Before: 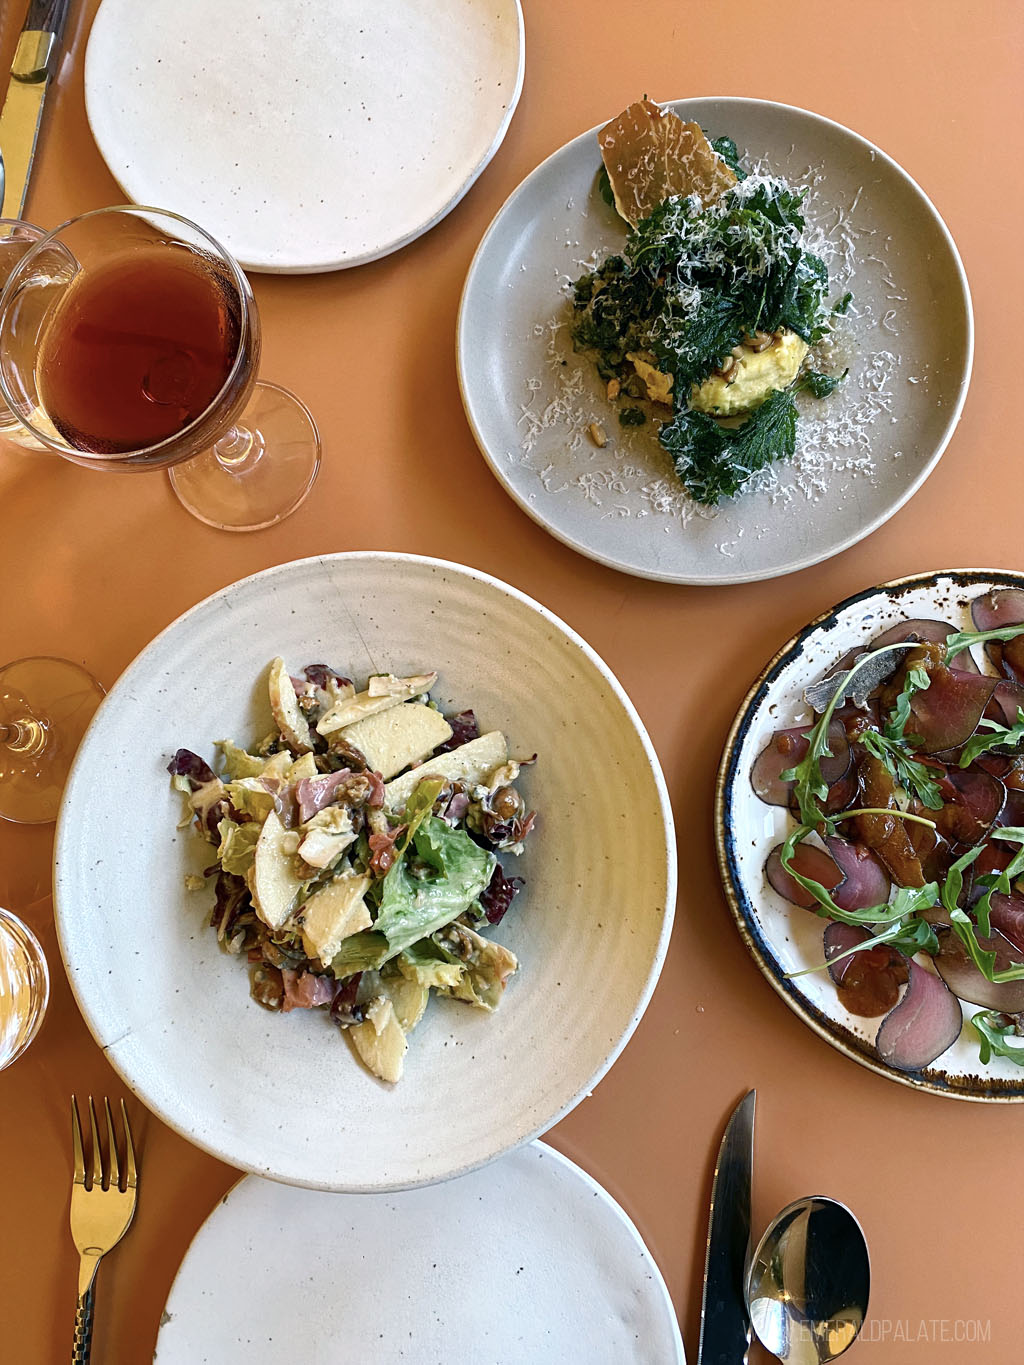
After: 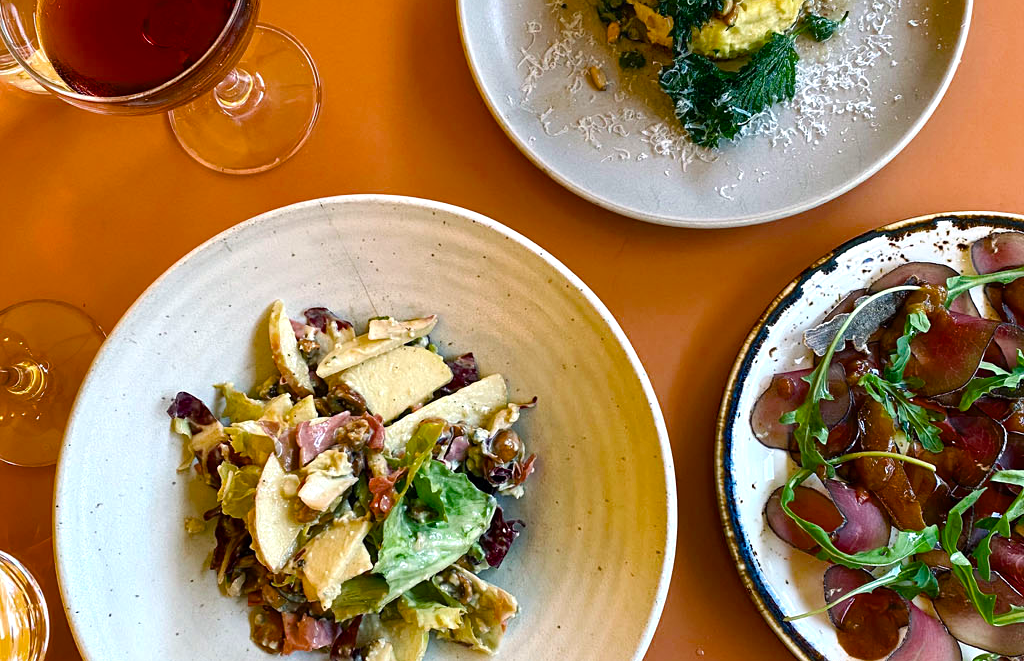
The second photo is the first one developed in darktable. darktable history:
crop and rotate: top 26.197%, bottom 25.365%
color balance rgb: power › hue 73.84°, perceptual saturation grading › global saturation 16.77%, saturation formula JzAzBz (2021)
levels: levels [0, 0.474, 0.947]
